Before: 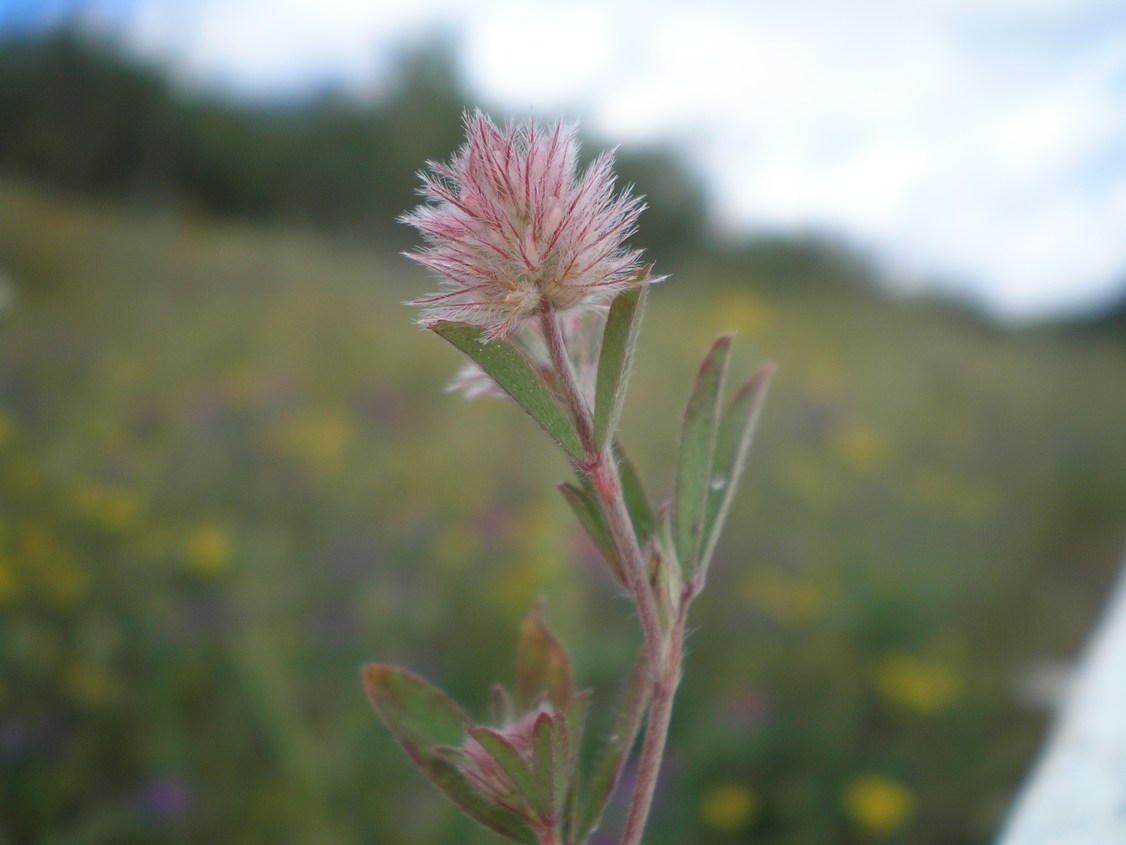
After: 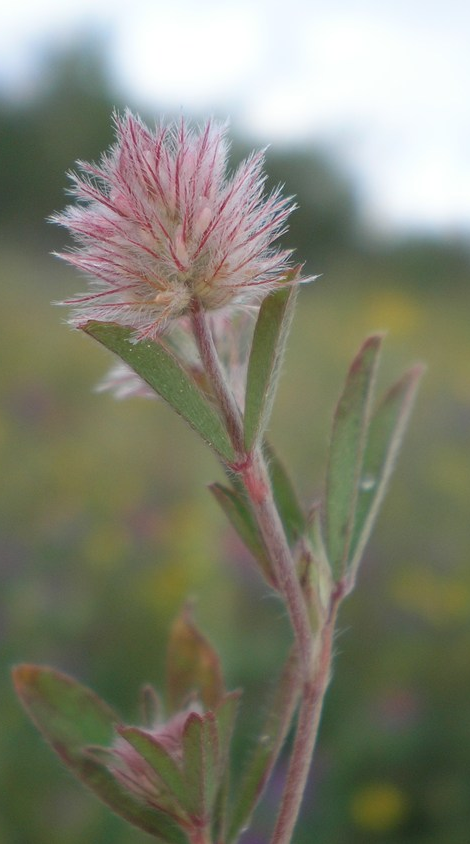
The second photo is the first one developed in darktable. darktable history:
crop: left 31.162%, right 27.071%
